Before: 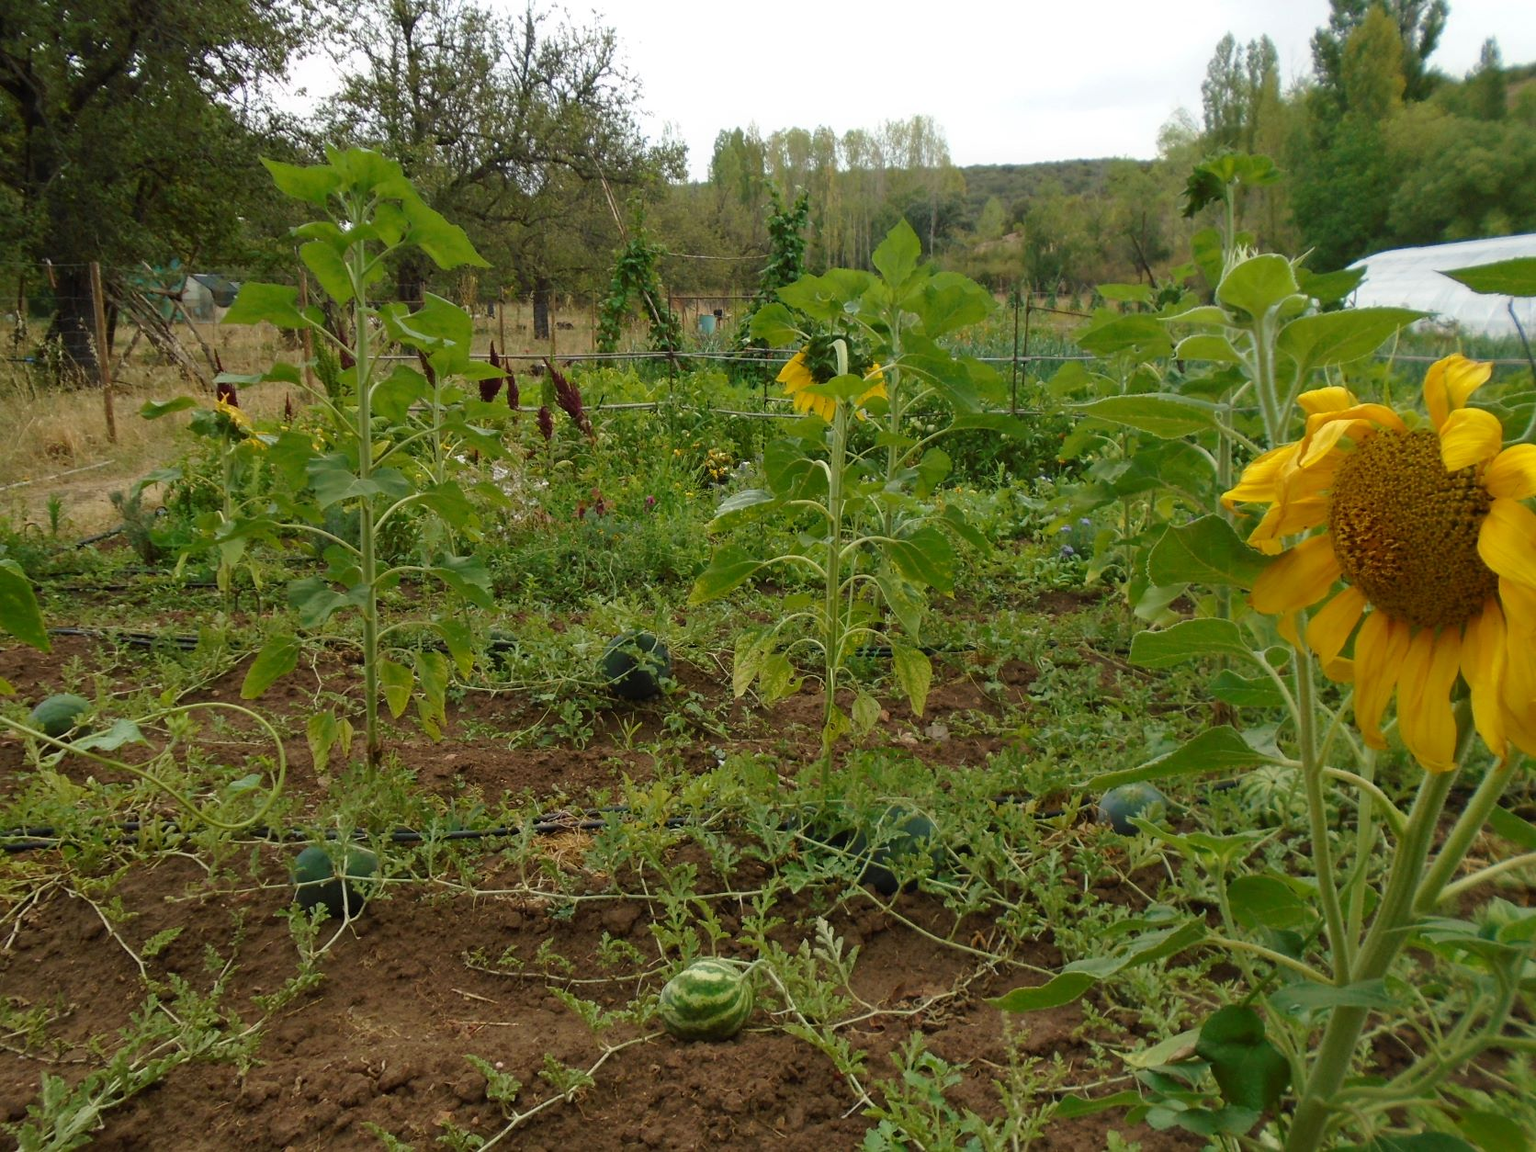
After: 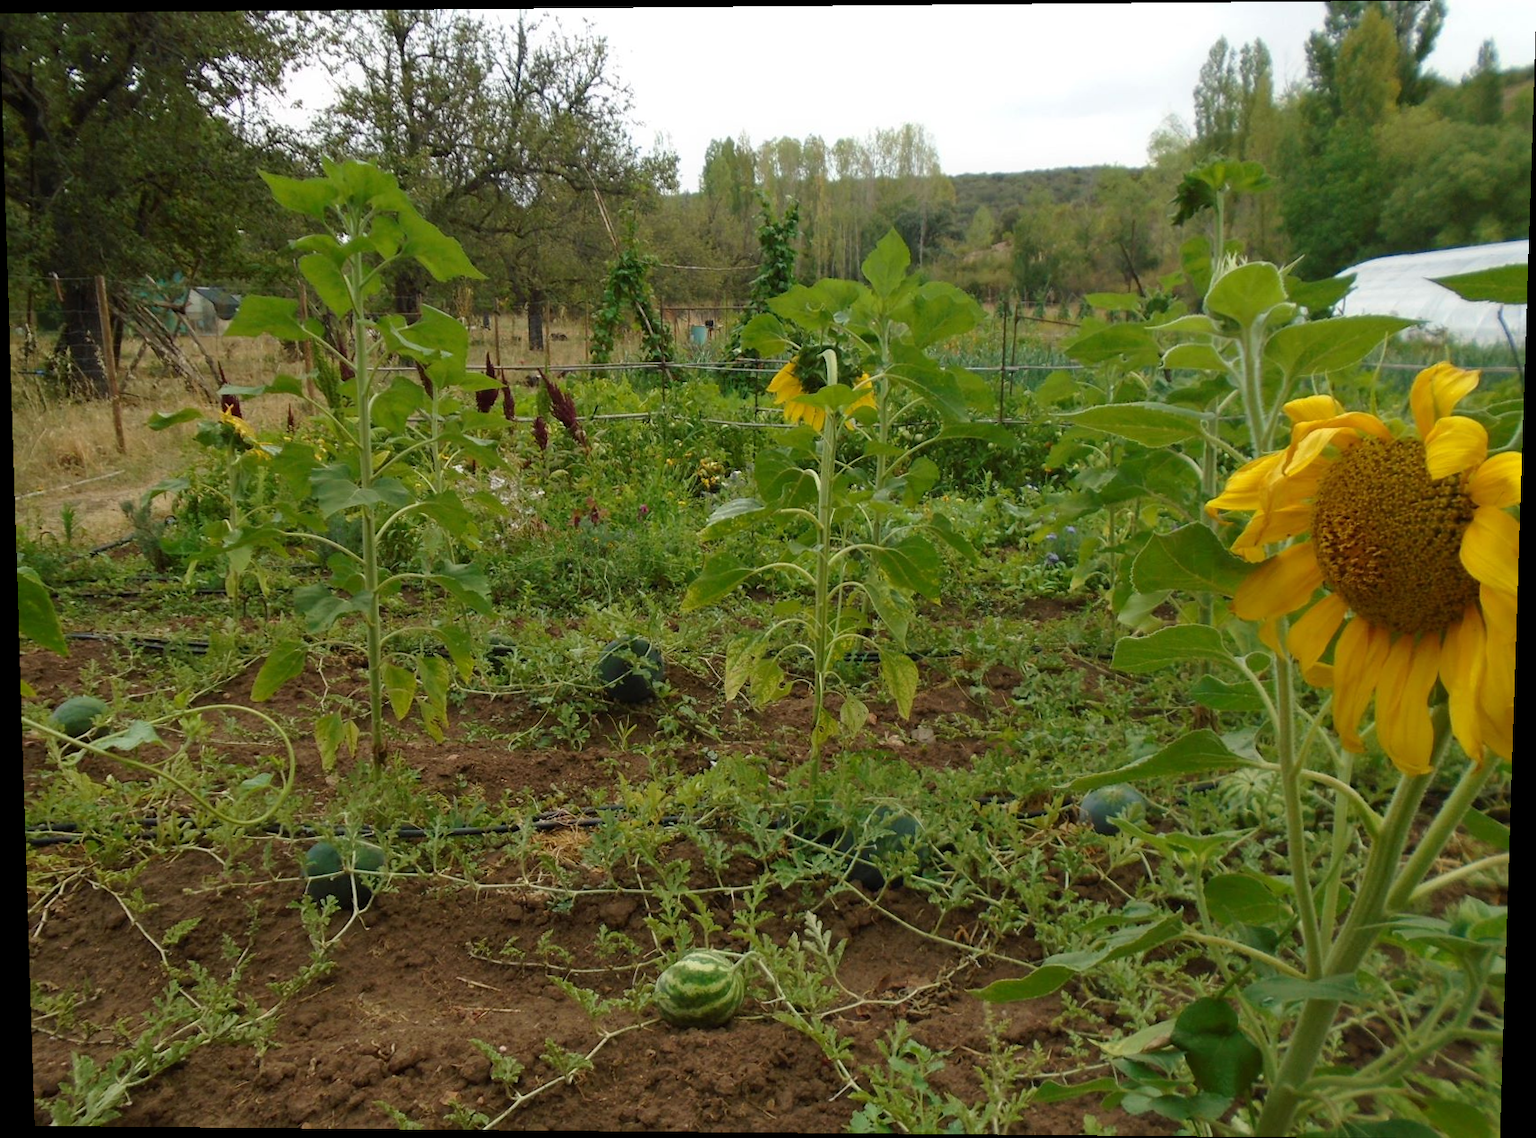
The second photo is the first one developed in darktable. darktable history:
exposure: compensate highlight preservation false
rotate and perspective: lens shift (vertical) 0.048, lens shift (horizontal) -0.024, automatic cropping off
